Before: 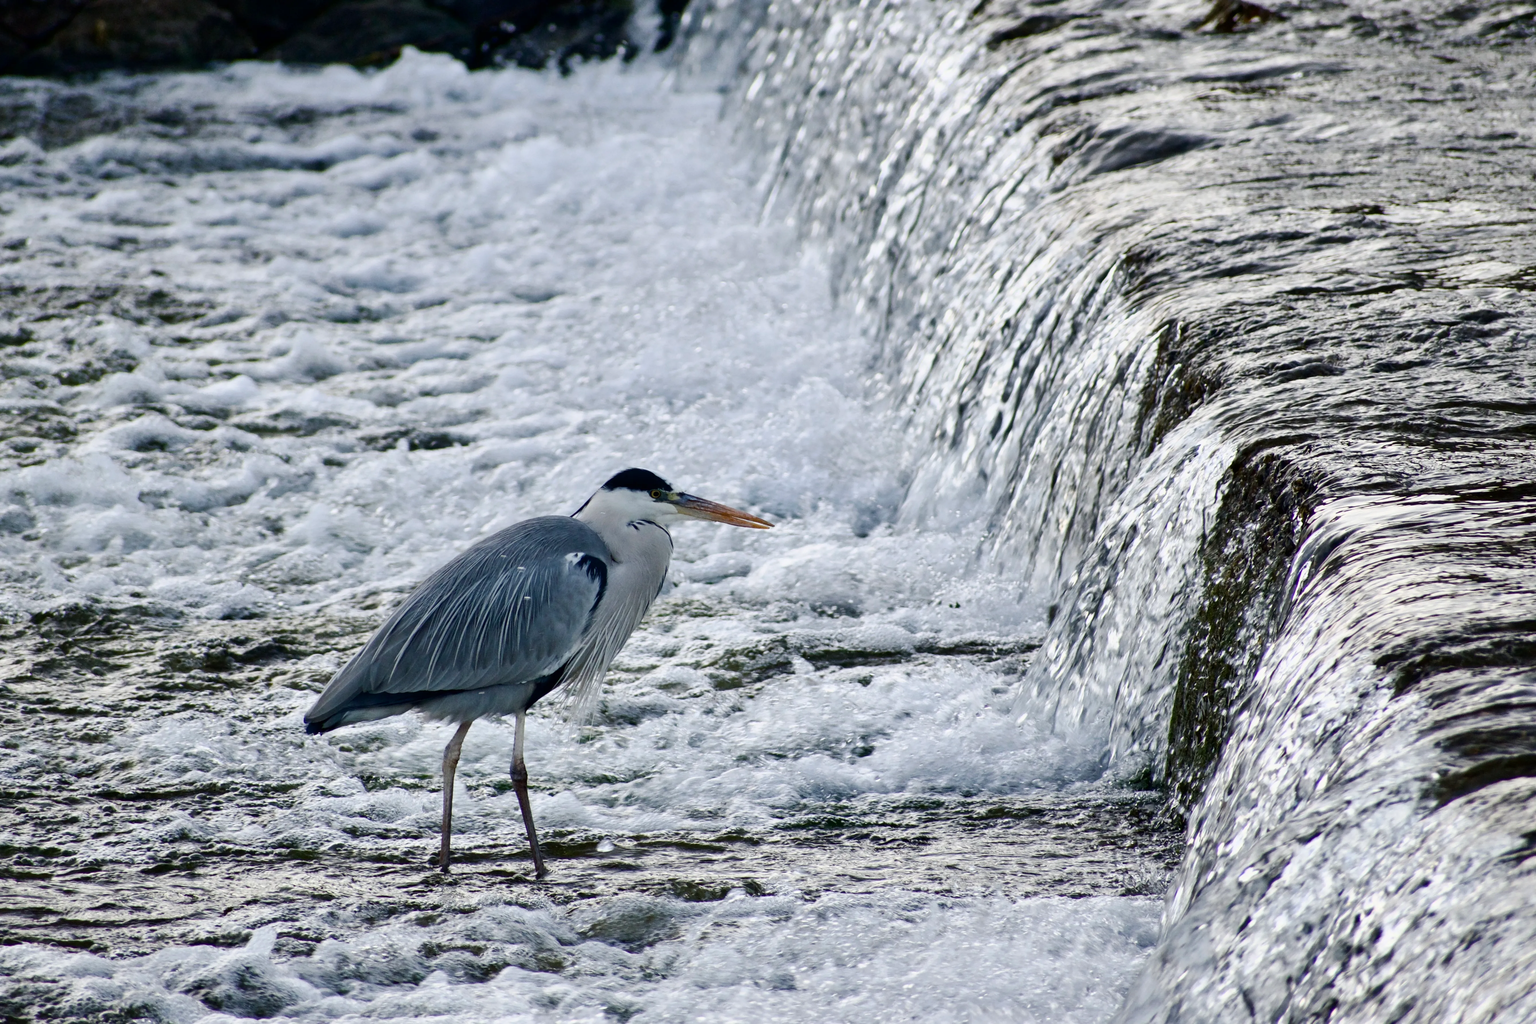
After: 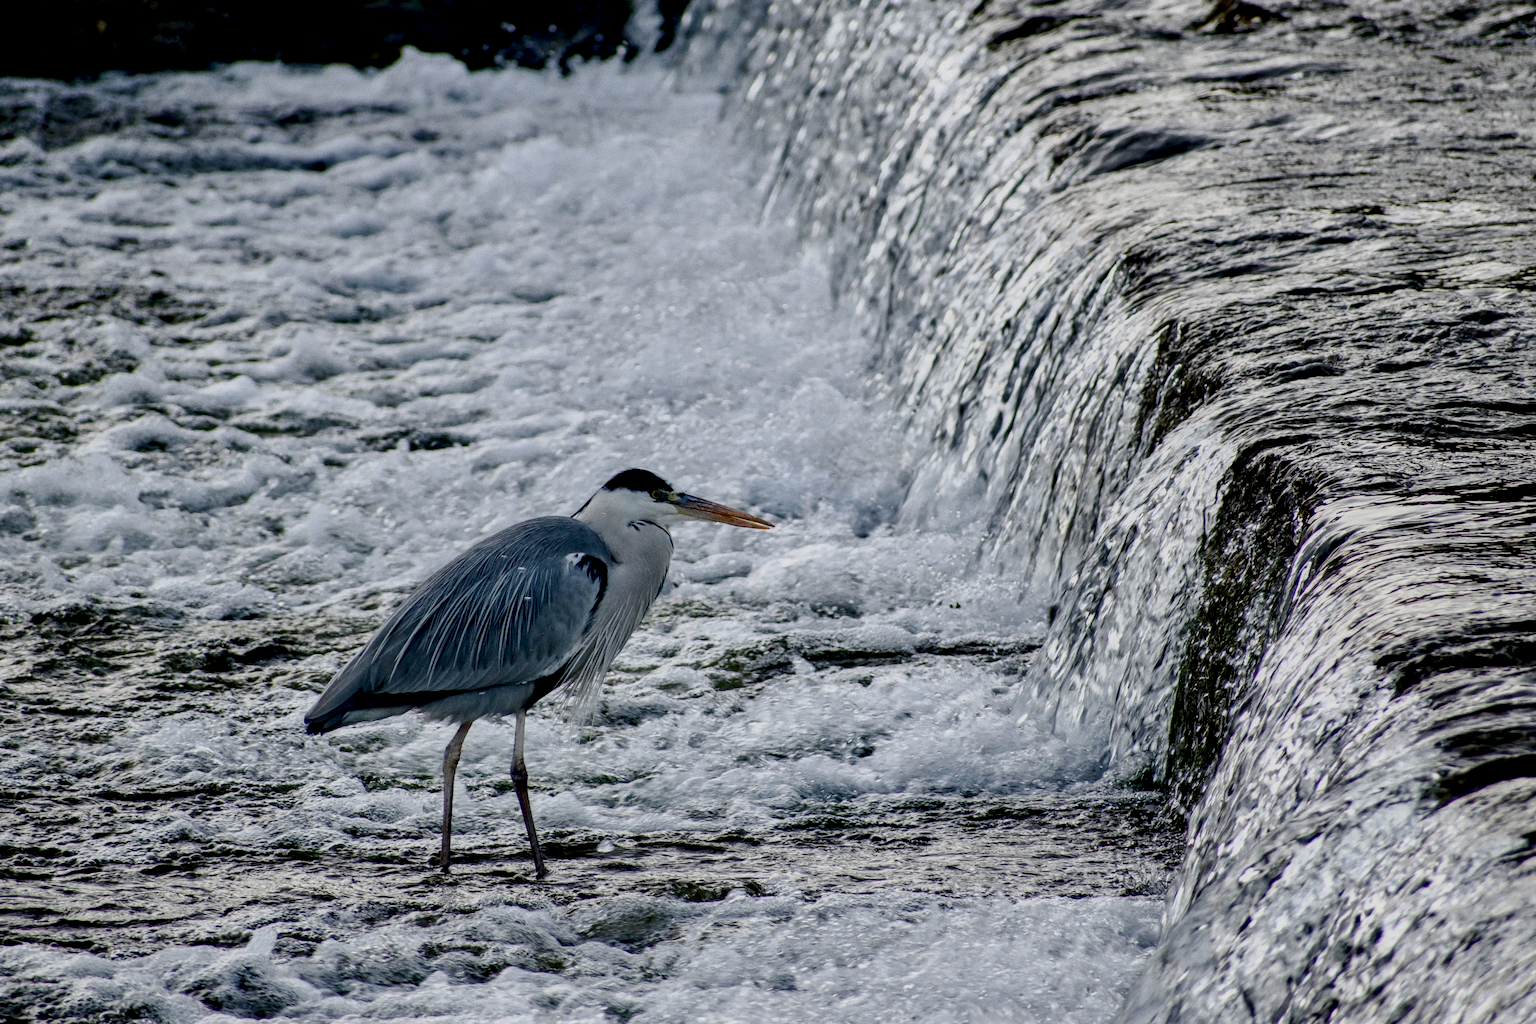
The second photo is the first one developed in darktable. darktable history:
local contrast: detail 130%
grain: coarseness 0.09 ISO
exposure: black level correction 0.011, exposure -0.478 EV, compensate highlight preservation false
